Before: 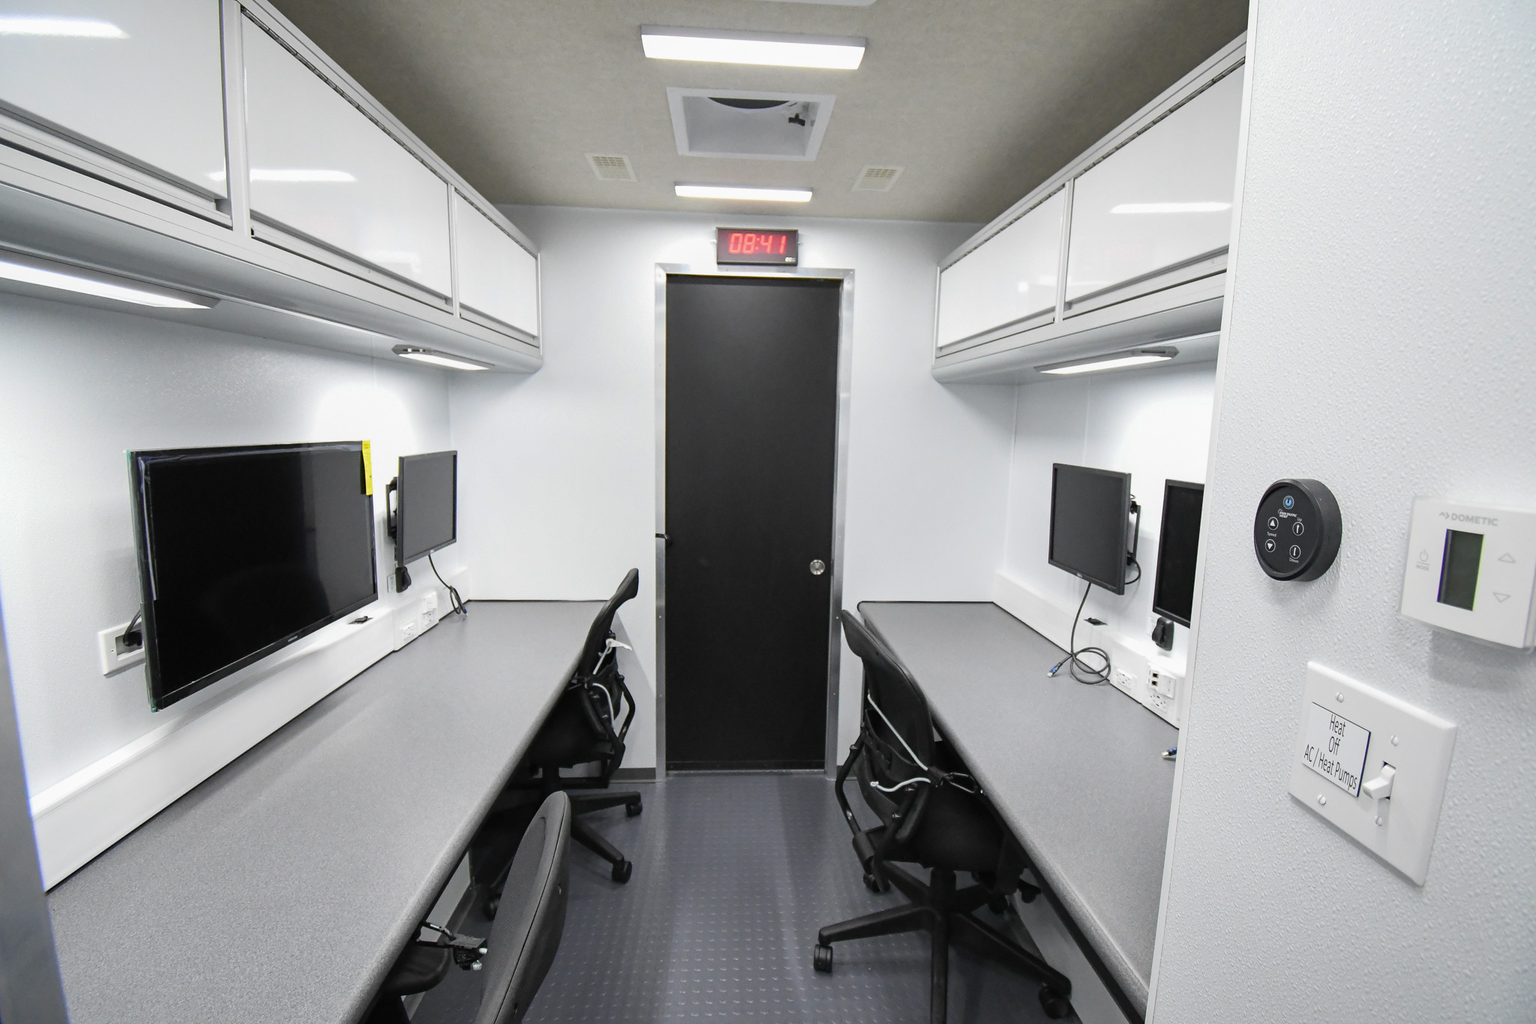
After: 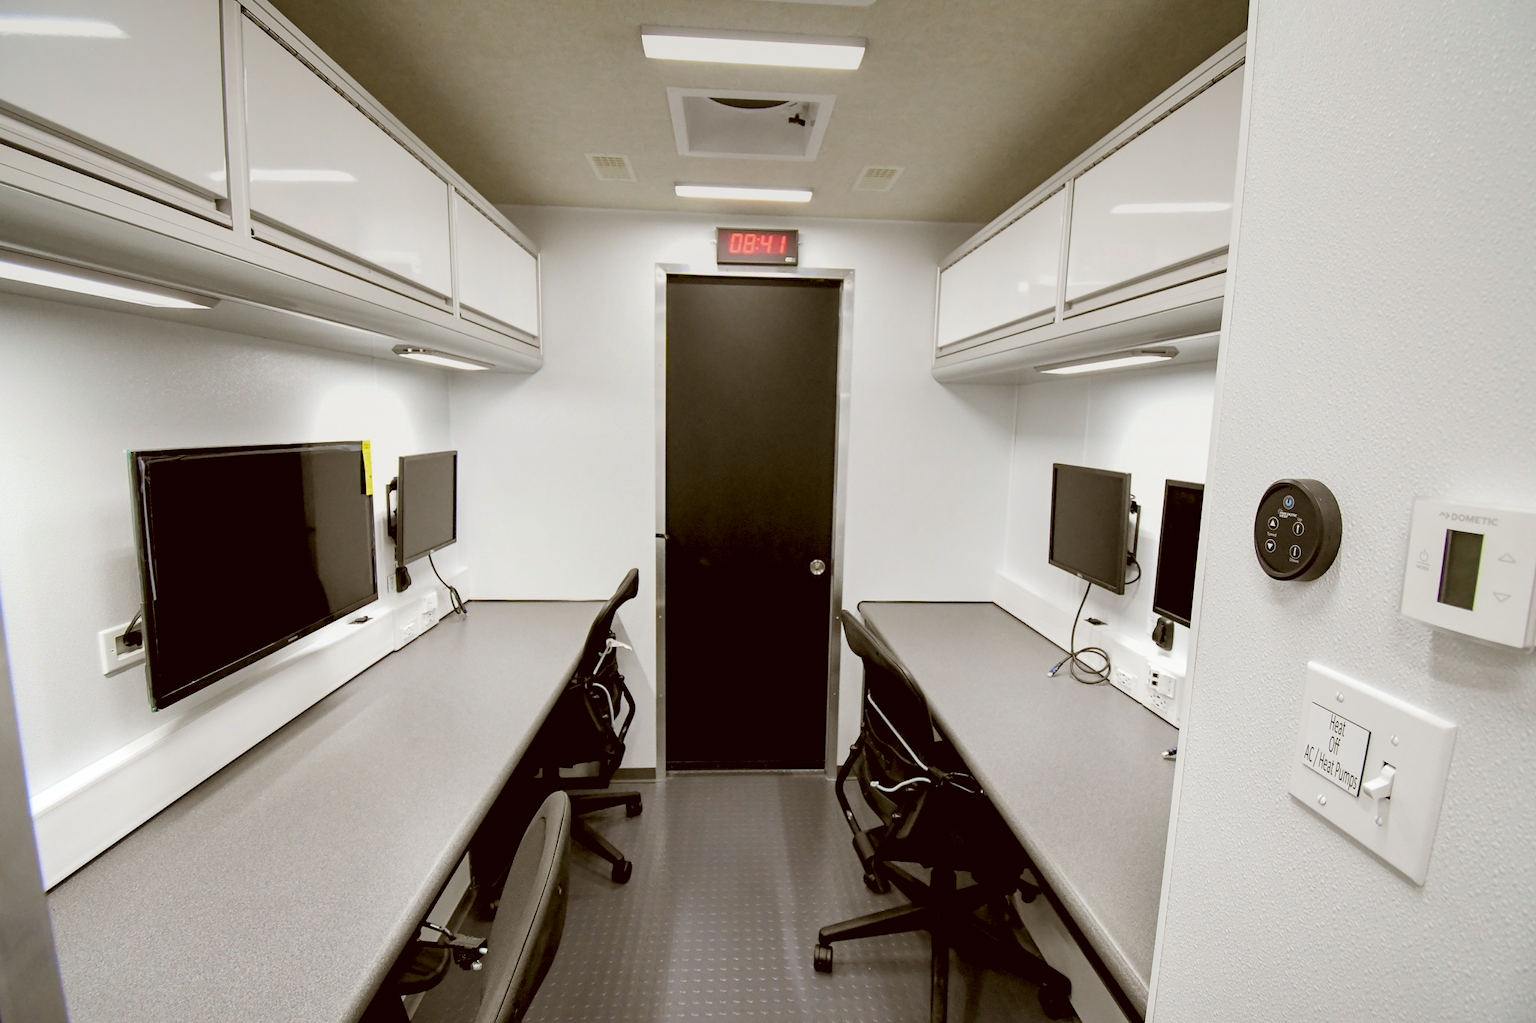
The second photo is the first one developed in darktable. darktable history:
color correction: highlights a* -0.482, highlights b* 0.161, shadows a* 4.66, shadows b* 20.72
rgb levels: levels [[0.013, 0.434, 0.89], [0, 0.5, 1], [0, 0.5, 1]]
graduated density: on, module defaults
